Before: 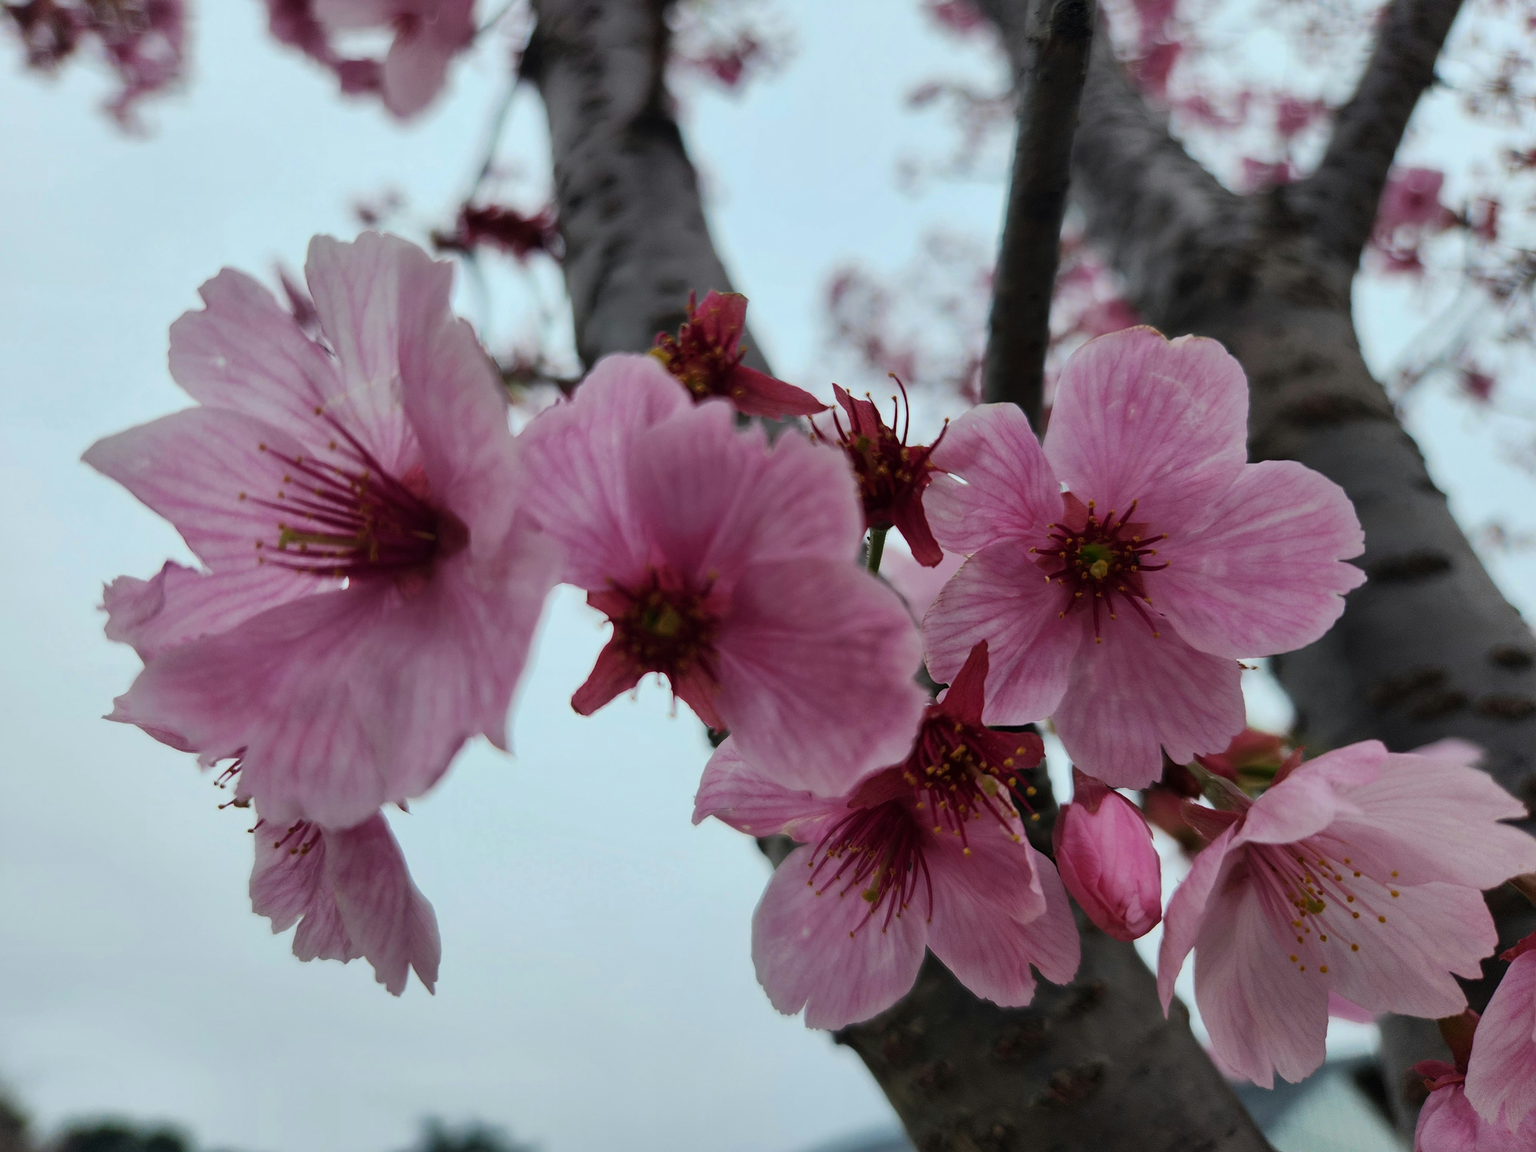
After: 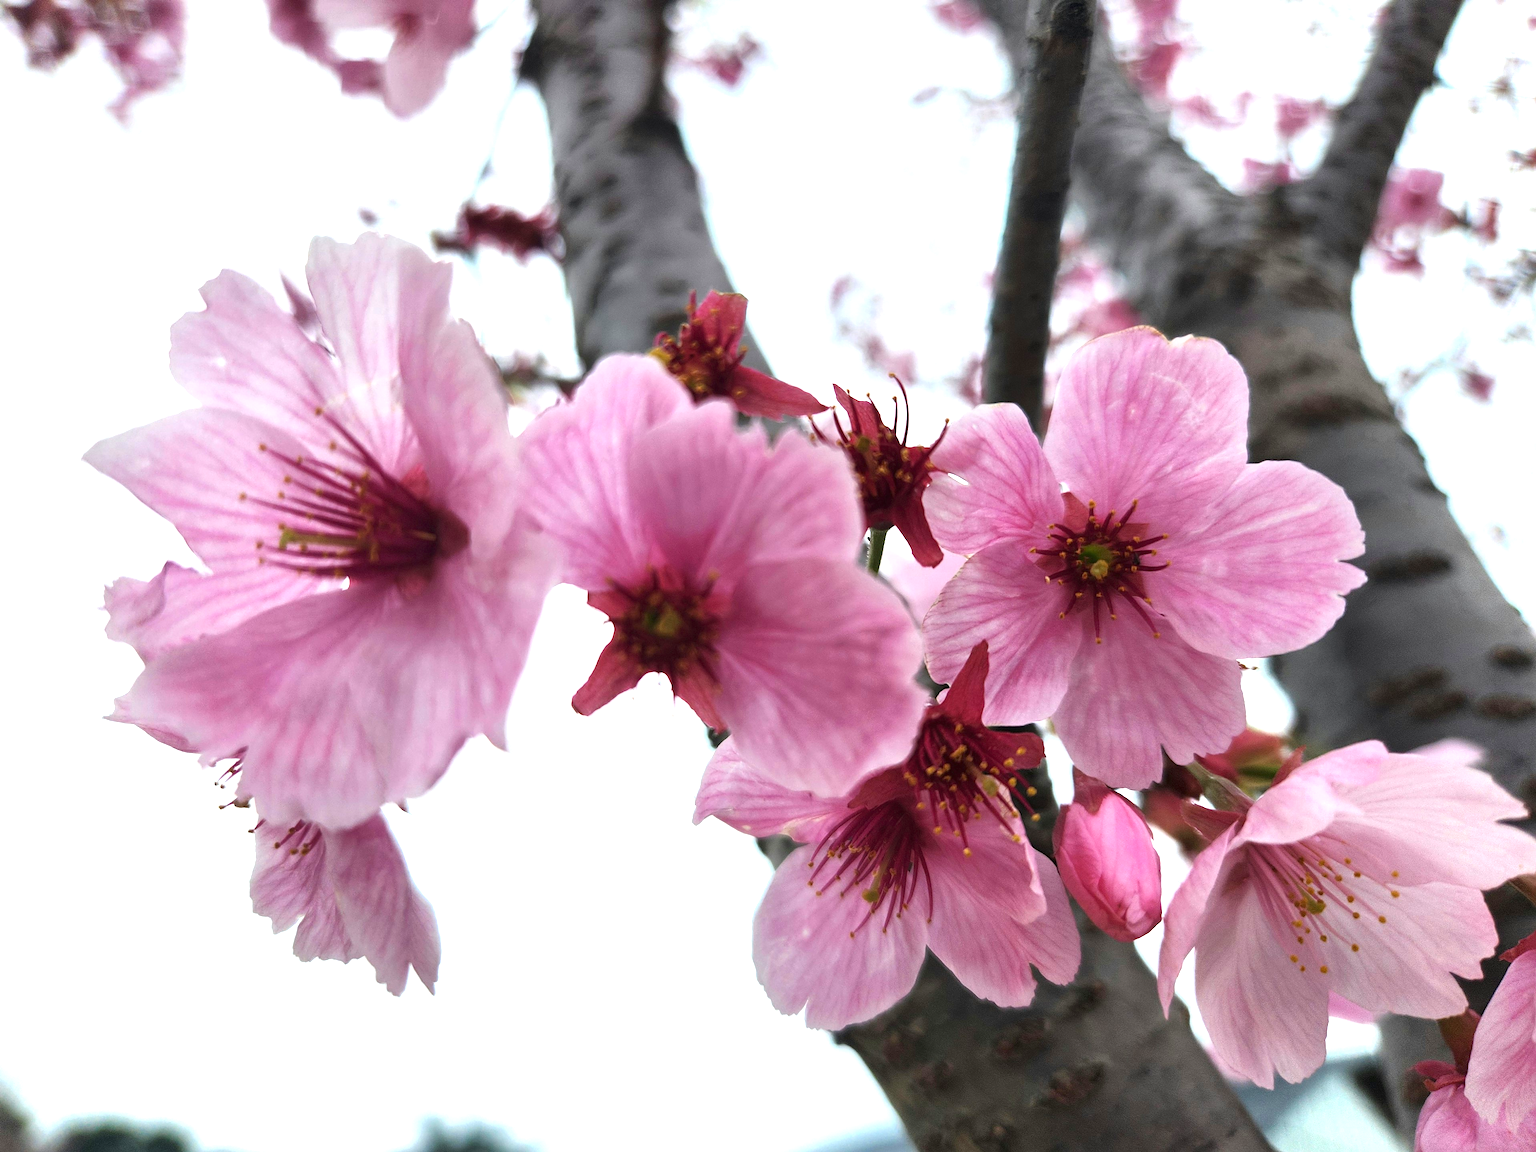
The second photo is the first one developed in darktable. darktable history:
exposure: black level correction 0, exposure 1.388 EV, compensate highlight preservation false
